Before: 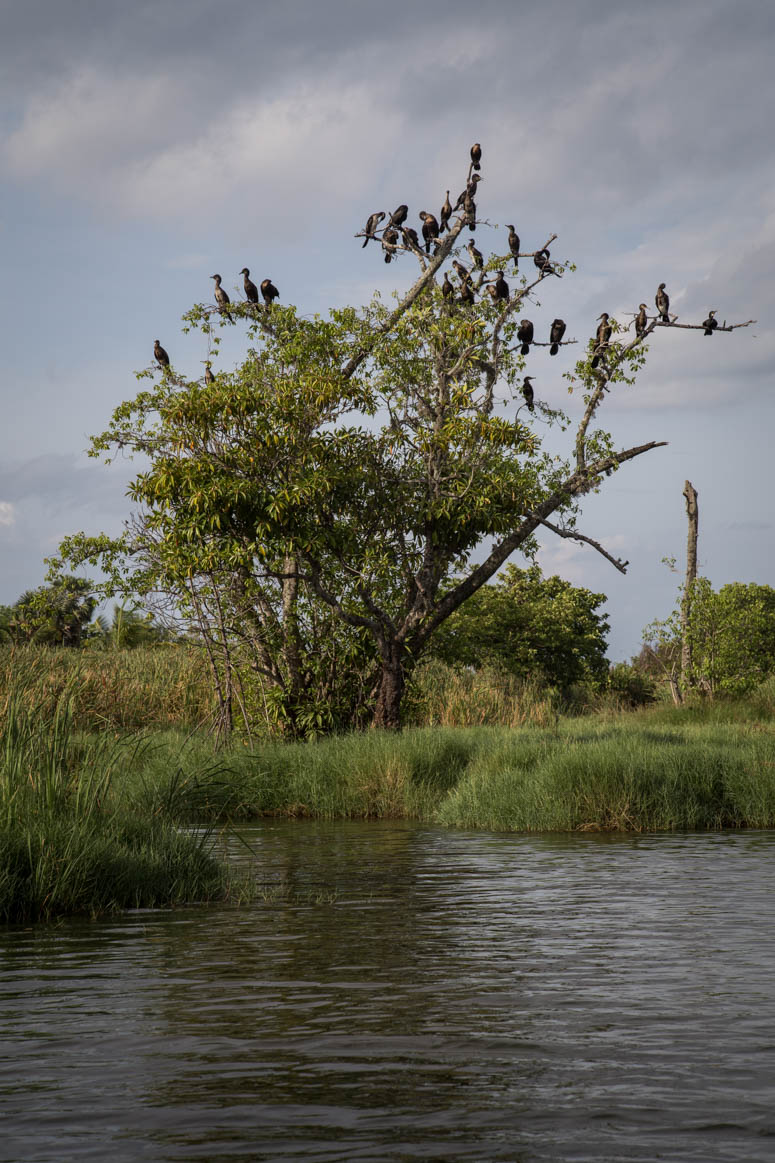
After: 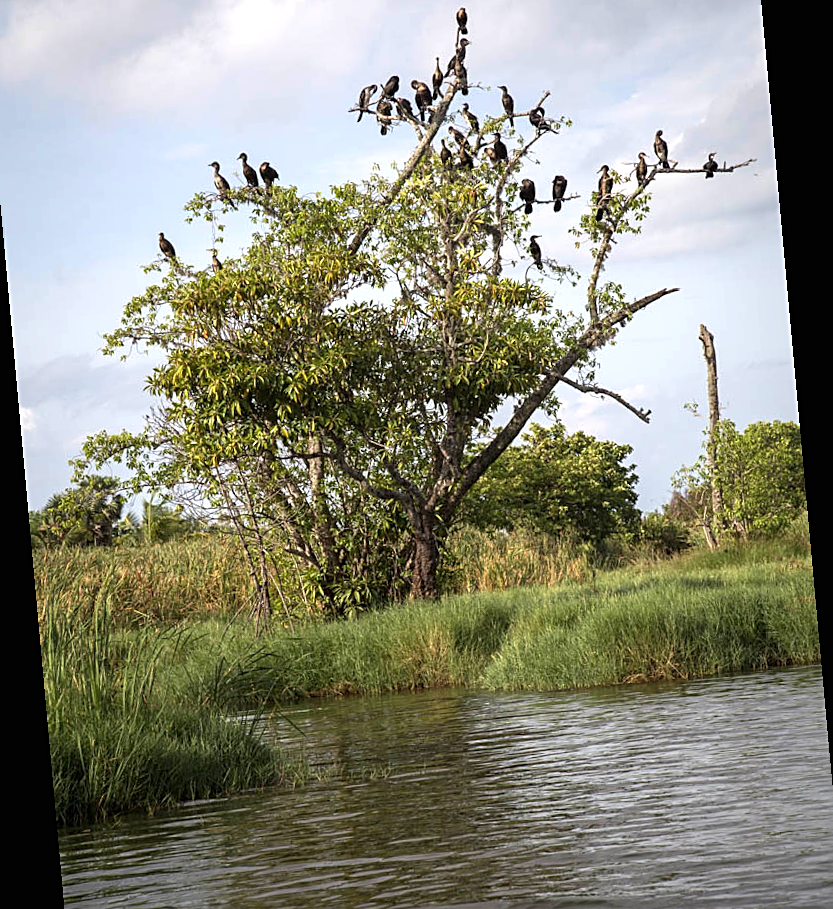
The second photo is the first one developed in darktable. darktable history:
sharpen: on, module defaults
crop and rotate: left 2.991%, top 13.302%, right 1.981%, bottom 12.636%
rotate and perspective: rotation -5.2°, automatic cropping off
exposure: black level correction 0, exposure 1 EV, compensate exposure bias true, compensate highlight preservation false
